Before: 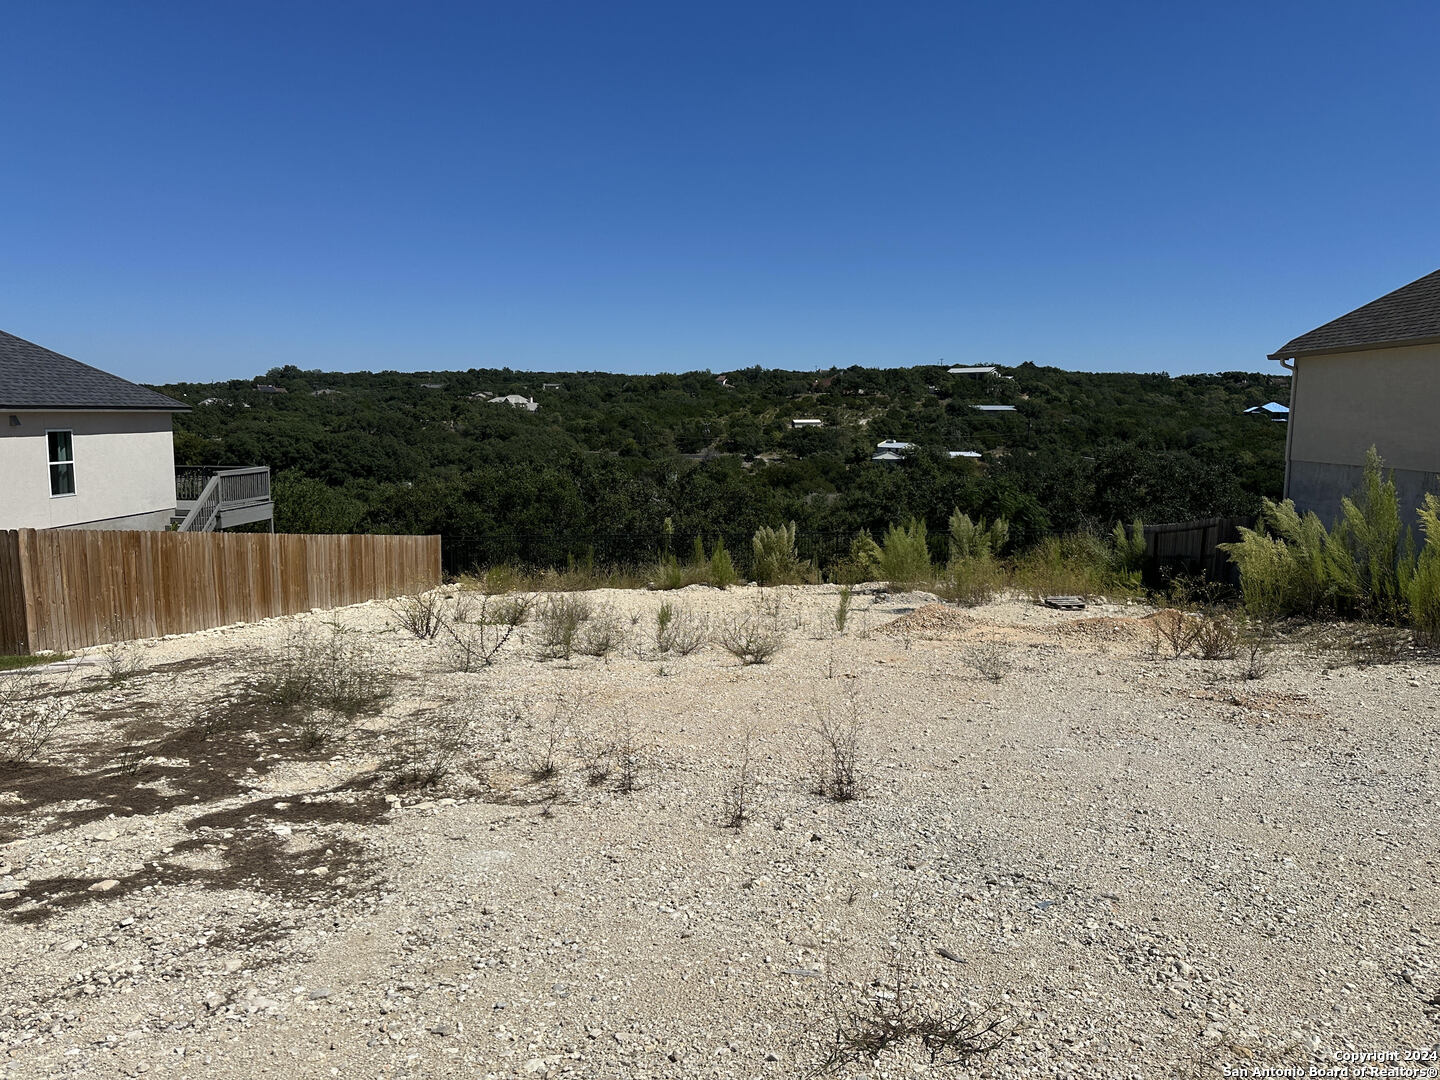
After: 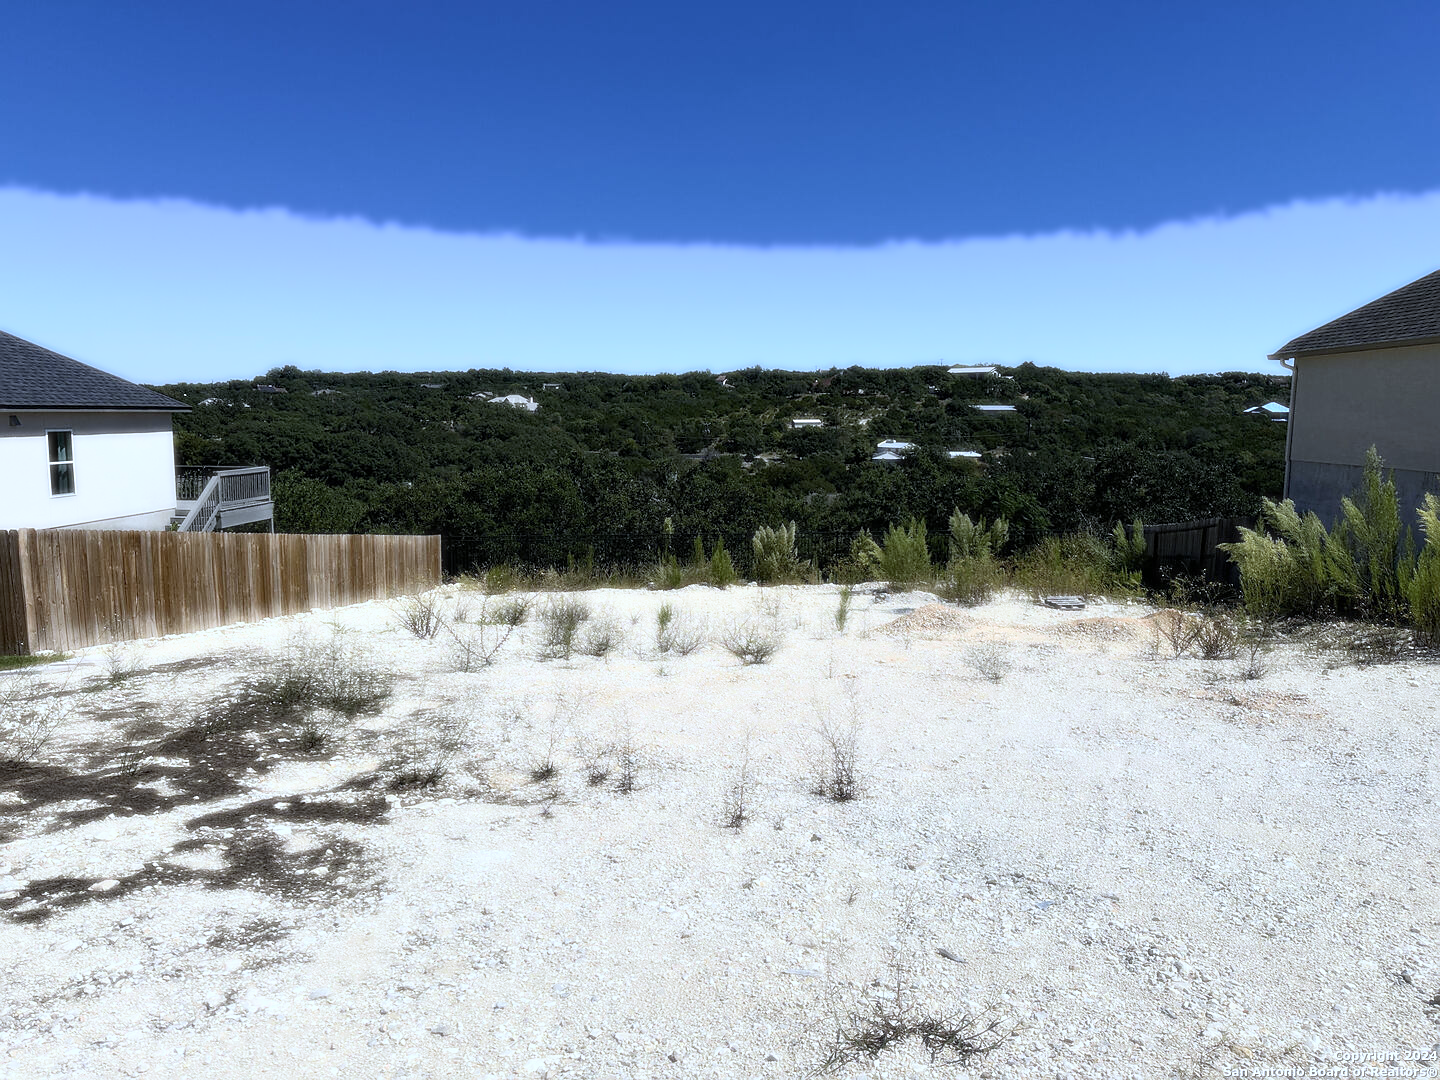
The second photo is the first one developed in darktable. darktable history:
bloom: size 0%, threshold 54.82%, strength 8.31%
white balance: red 0.926, green 1.003, blue 1.133
sharpen: radius 1.559, amount 0.373, threshold 1.271
